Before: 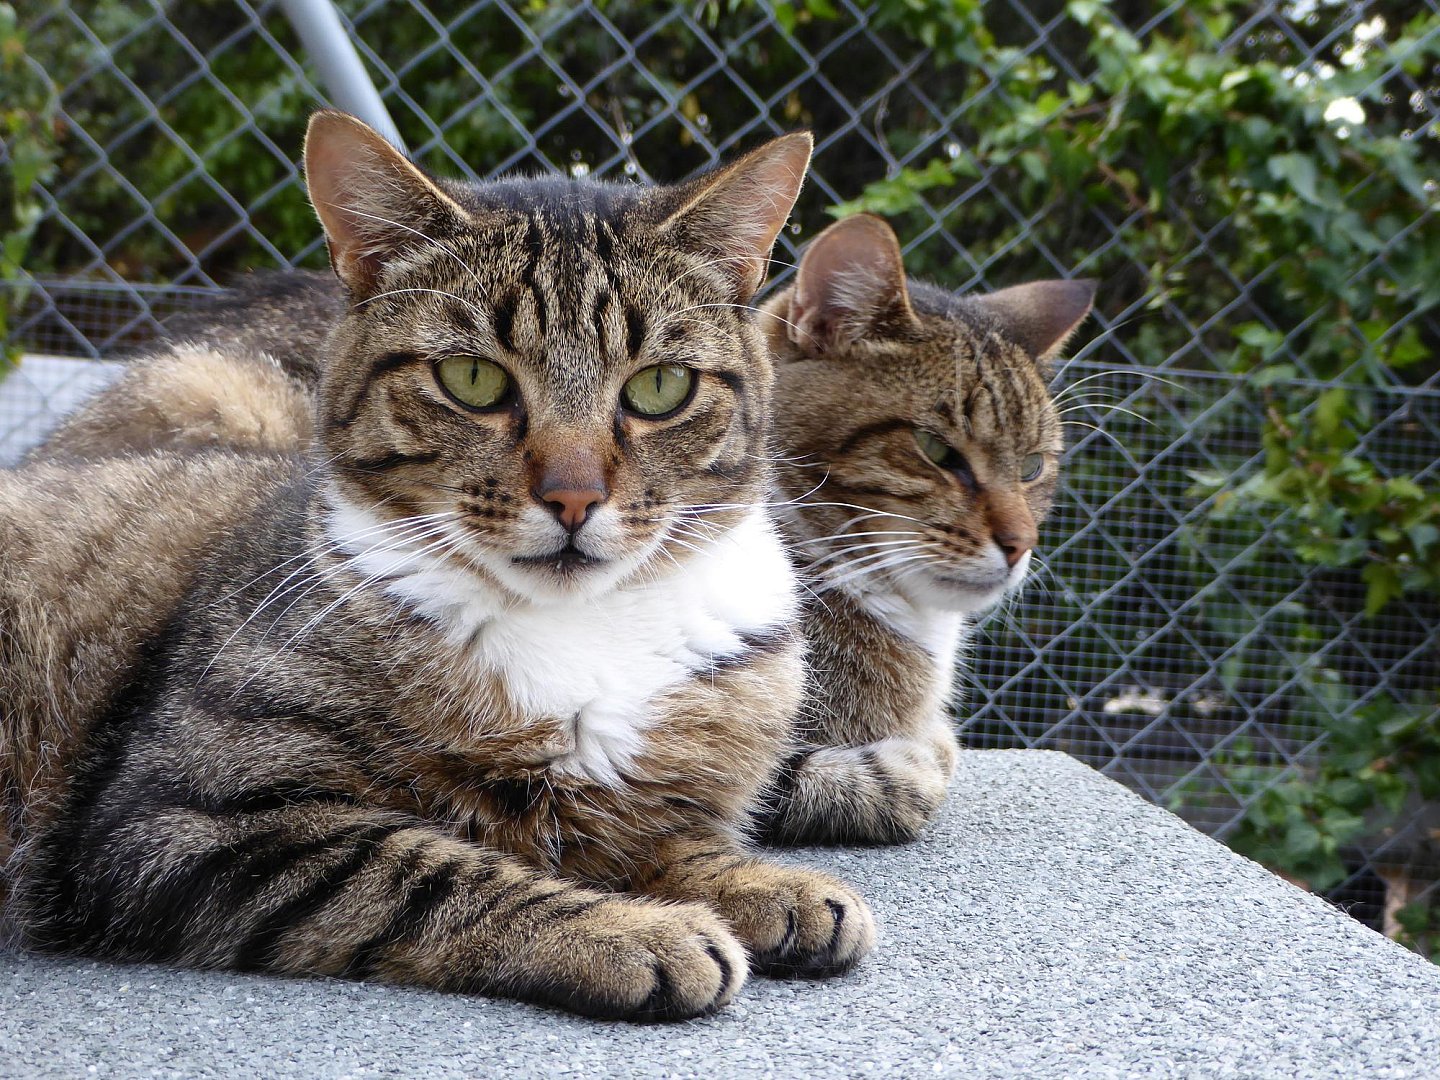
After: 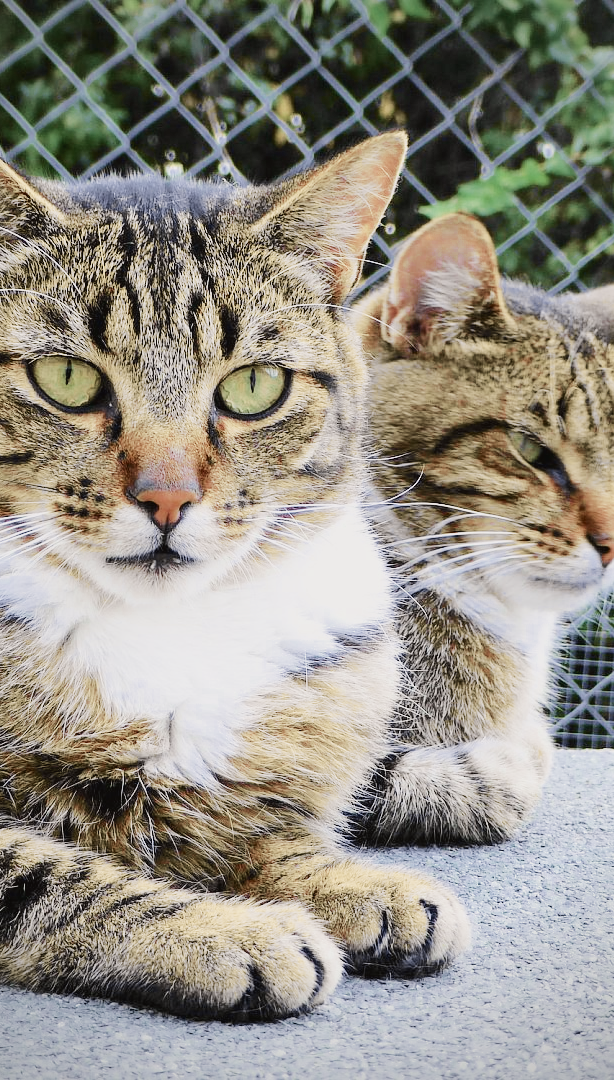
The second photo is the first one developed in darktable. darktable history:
crop: left 28.2%, right 29.124%
exposure: black level correction -0.001, exposure 1.334 EV, compensate highlight preservation false
velvia: on, module defaults
tone curve: curves: ch0 [(0, 0.024) (0.049, 0.038) (0.176, 0.162) (0.33, 0.331) (0.432, 0.475) (0.601, 0.665) (0.843, 0.876) (1, 1)]; ch1 [(0, 0) (0.339, 0.358) (0.445, 0.439) (0.476, 0.47) (0.504, 0.504) (0.53, 0.511) (0.557, 0.558) (0.627, 0.635) (0.728, 0.746) (1, 1)]; ch2 [(0, 0) (0.327, 0.324) (0.417, 0.44) (0.46, 0.453) (0.502, 0.504) (0.526, 0.52) (0.54, 0.564) (0.606, 0.626) (0.76, 0.75) (1, 1)], color space Lab, independent channels, preserve colors none
vignetting: center (-0.033, -0.039)
color zones: curves: ch0 [(0, 0.5) (0.125, 0.4) (0.25, 0.5) (0.375, 0.4) (0.5, 0.4) (0.625, 0.35) (0.75, 0.35) (0.875, 0.5)]; ch1 [(0, 0.35) (0.125, 0.45) (0.25, 0.35) (0.375, 0.35) (0.5, 0.35) (0.625, 0.35) (0.75, 0.45) (0.875, 0.35)]; ch2 [(0, 0.6) (0.125, 0.5) (0.25, 0.5) (0.375, 0.6) (0.5, 0.6) (0.625, 0.5) (0.75, 0.5) (0.875, 0.5)]
filmic rgb: black relative exposure -6.21 EV, white relative exposure 6.96 EV, threshold 5.95 EV, hardness 2.25, contrast in shadows safe, enable highlight reconstruction true
